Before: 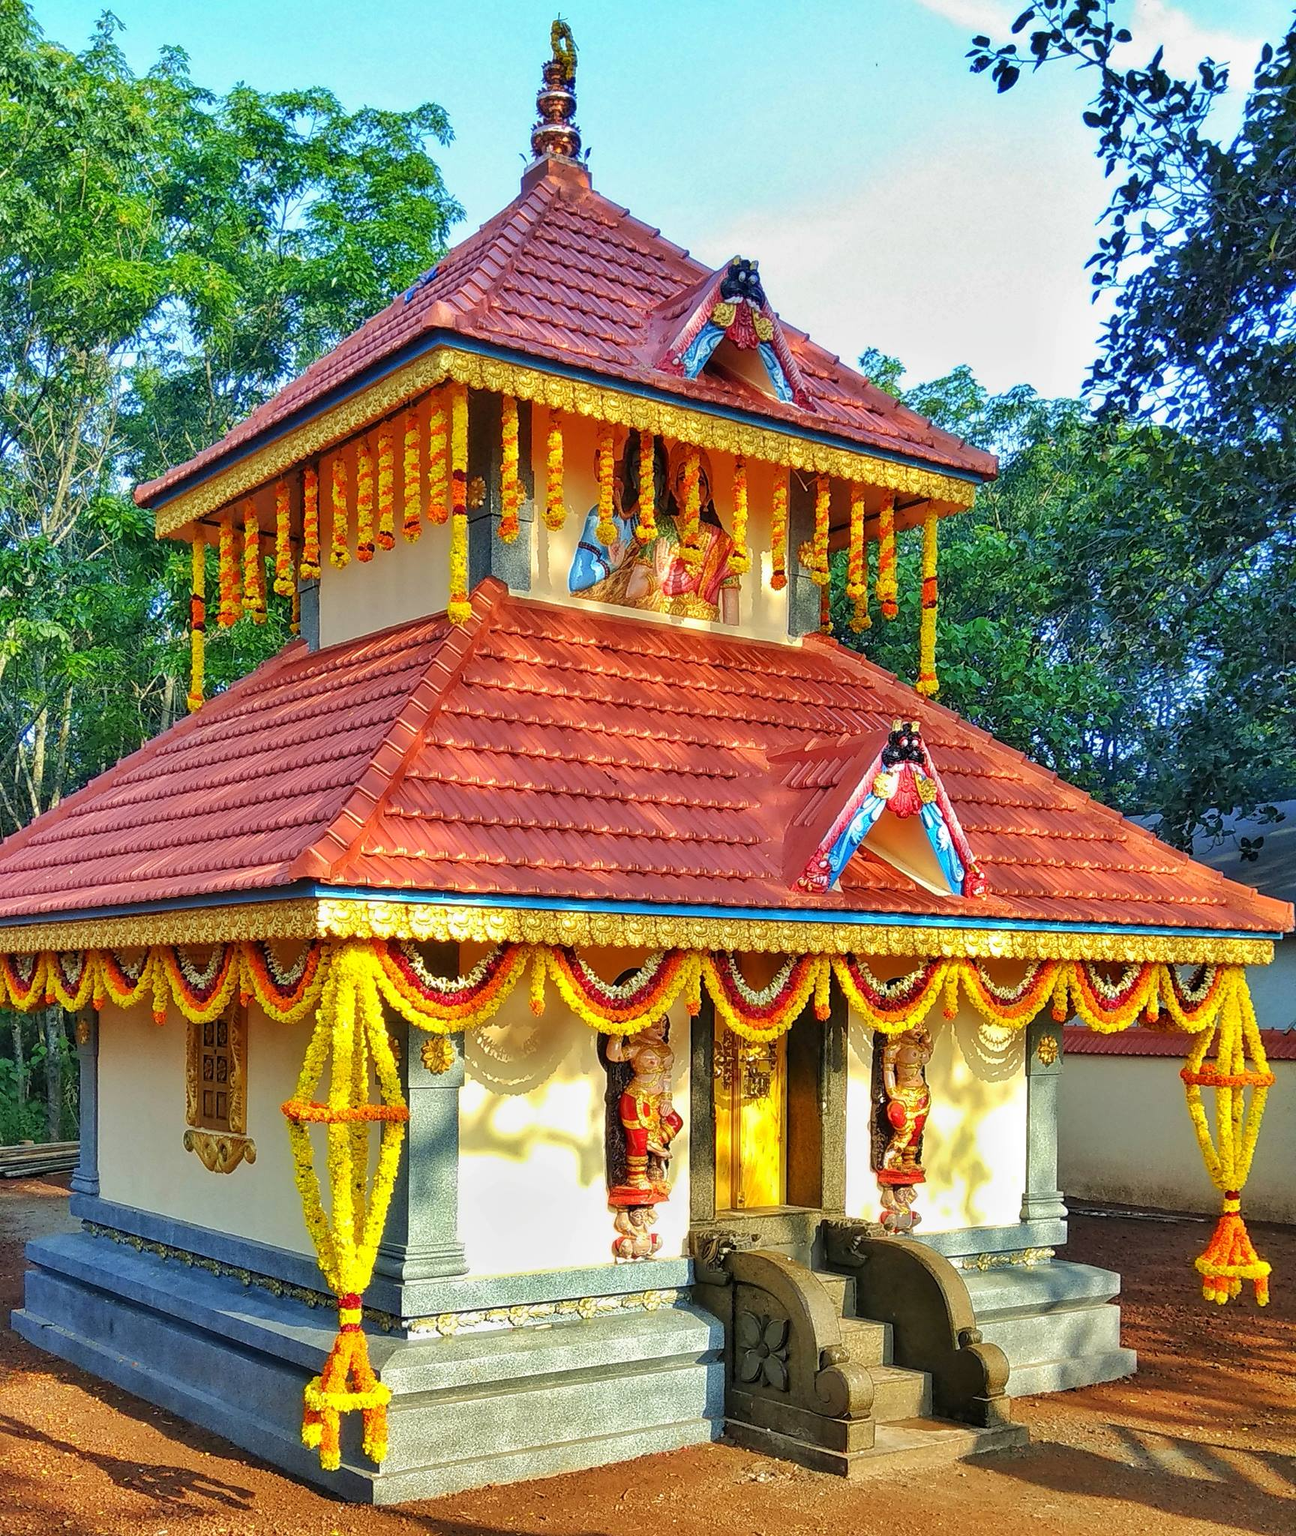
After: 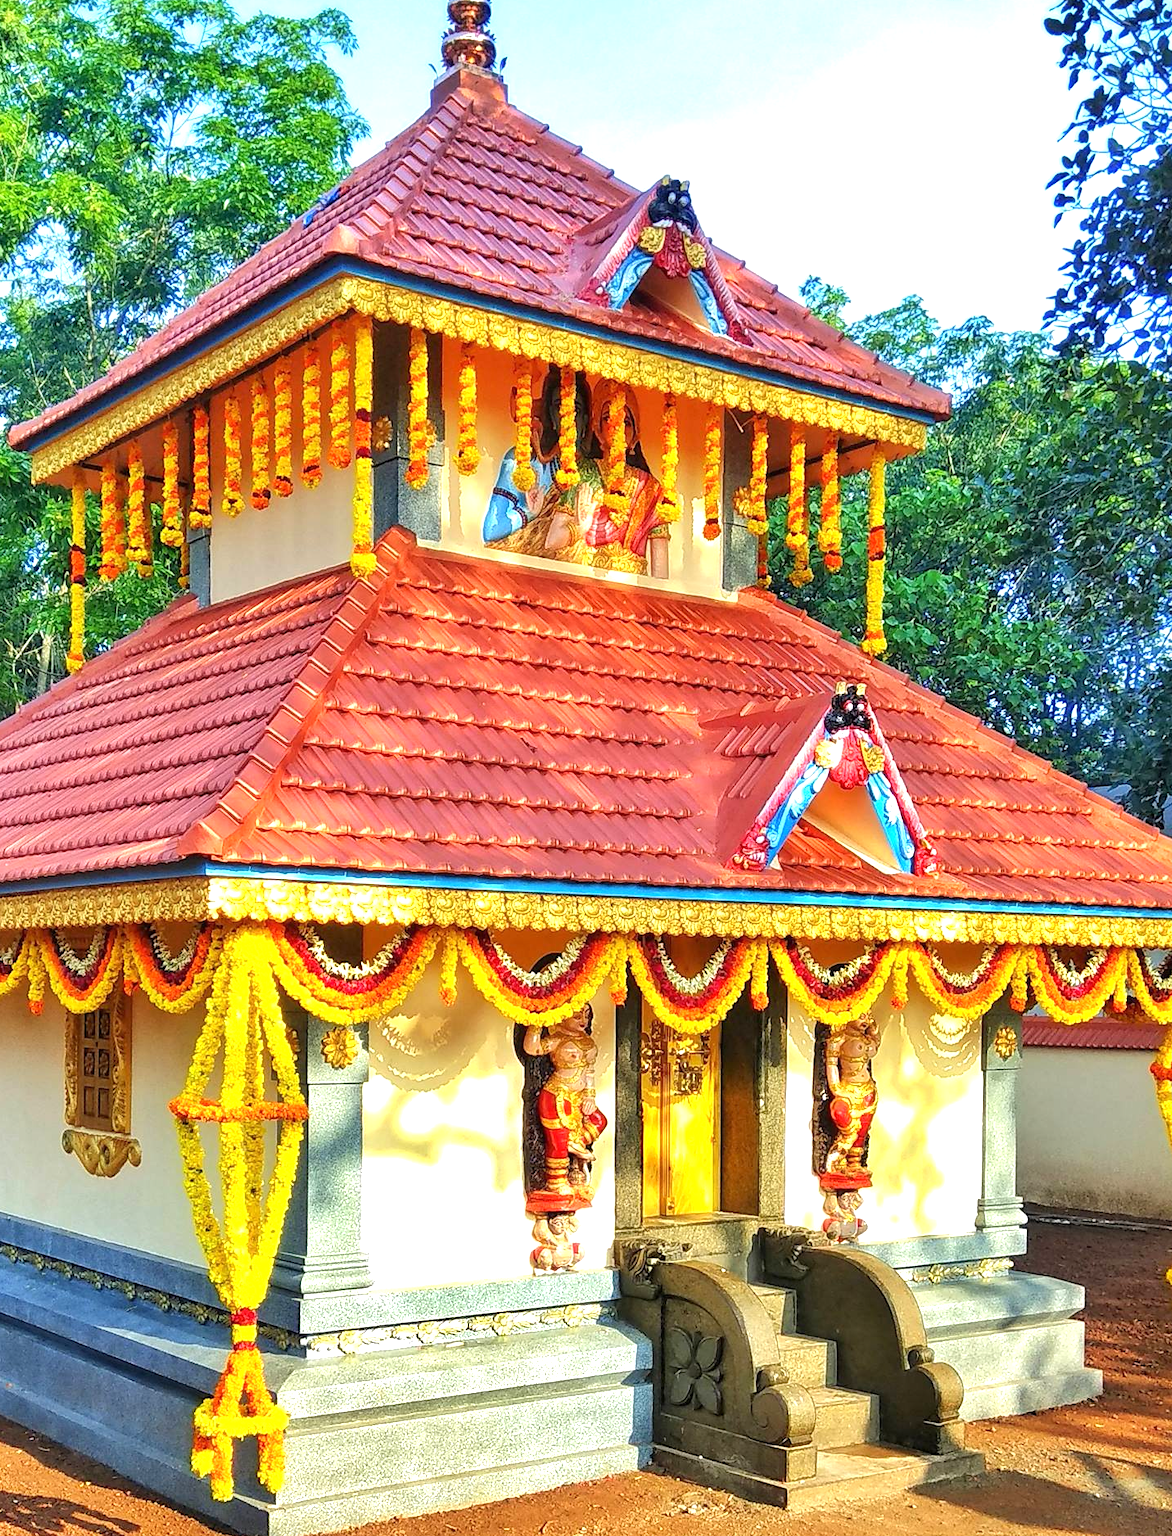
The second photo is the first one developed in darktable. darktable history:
crop: left 9.817%, top 6.236%, right 7.304%, bottom 2.157%
exposure: black level correction 0, exposure 0.704 EV, compensate highlight preservation false
